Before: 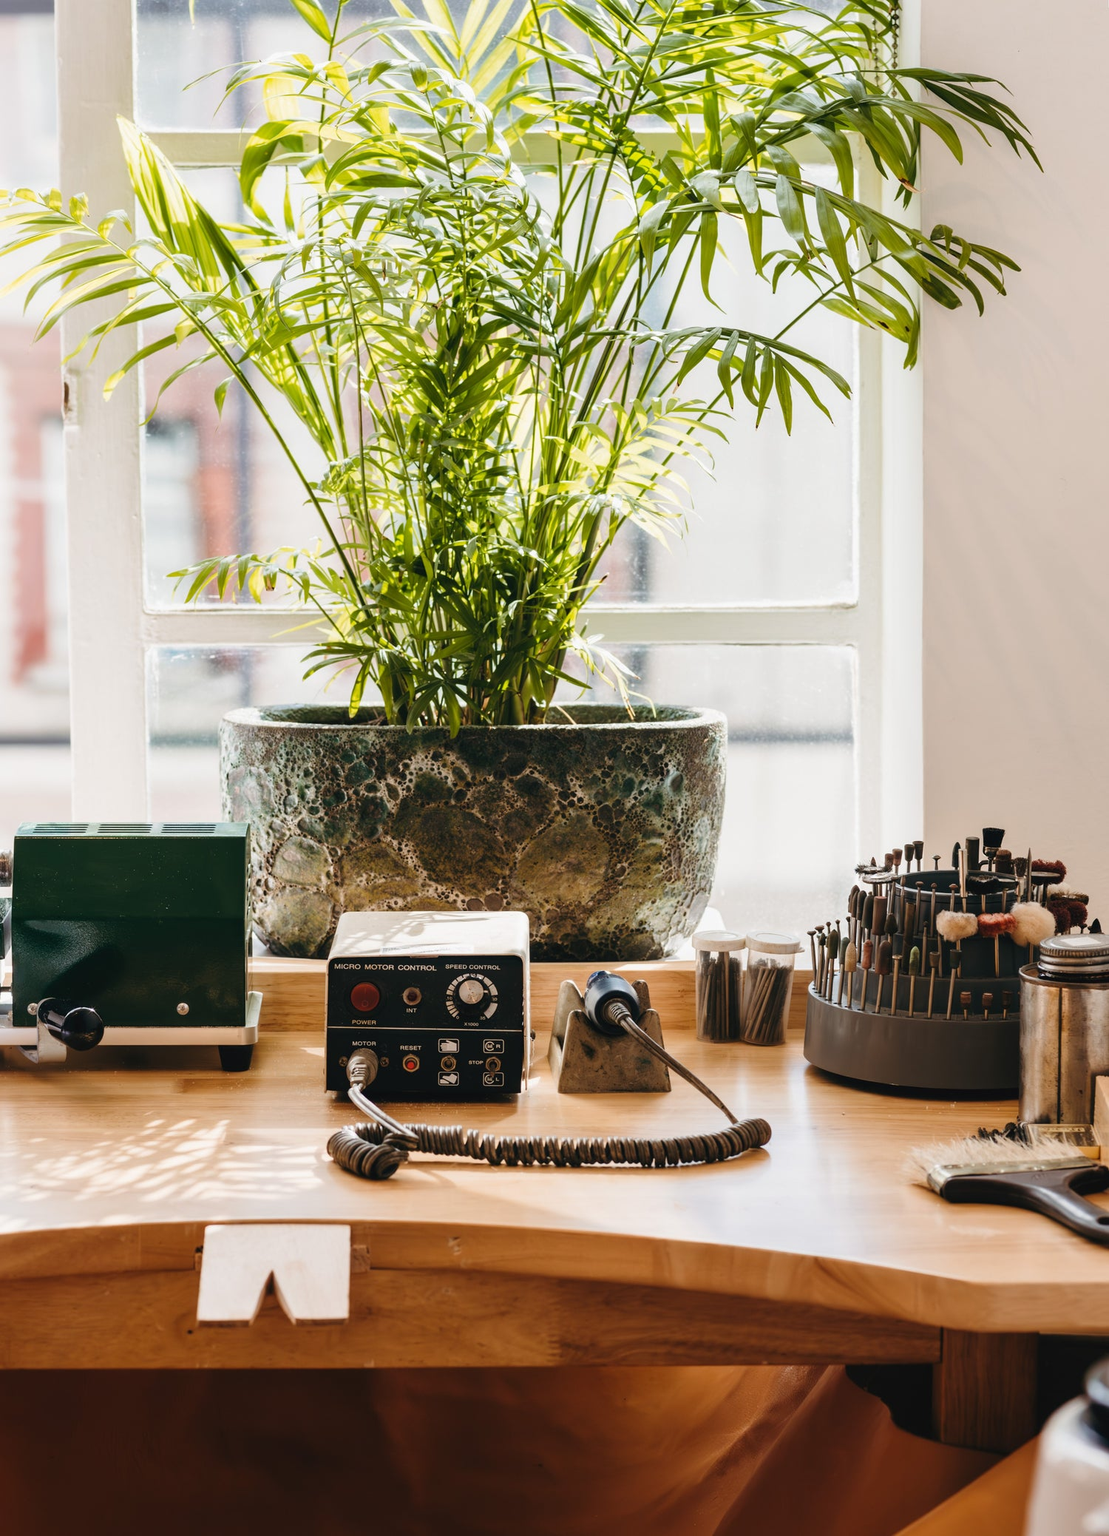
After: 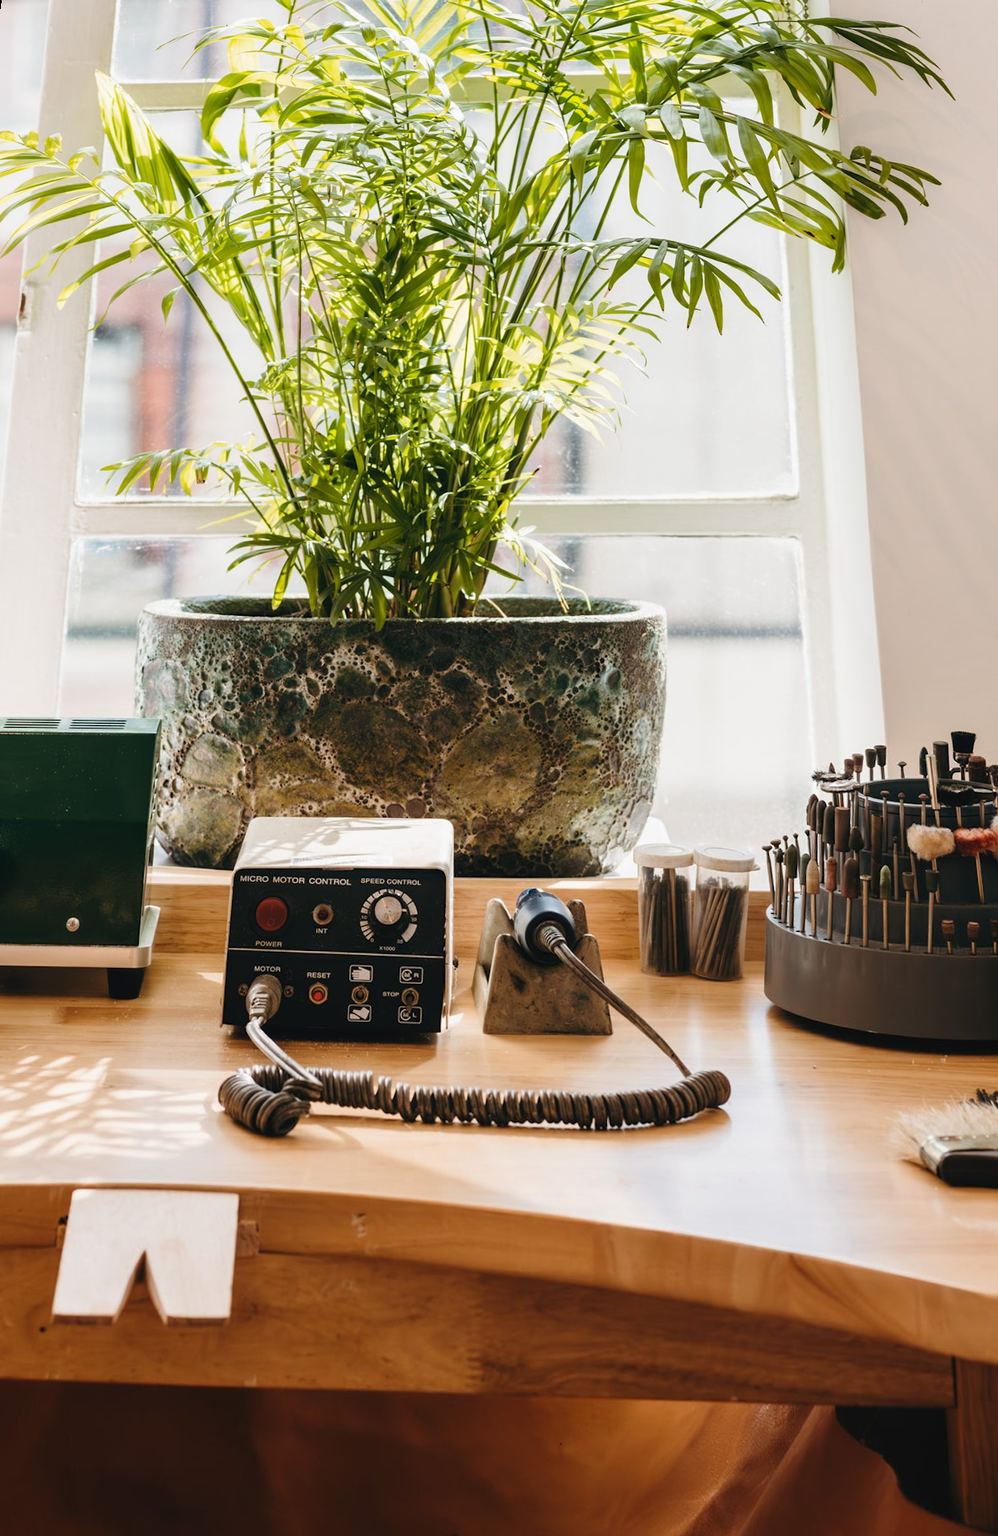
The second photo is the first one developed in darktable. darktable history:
rotate and perspective: rotation 0.72°, lens shift (vertical) -0.352, lens shift (horizontal) -0.051, crop left 0.152, crop right 0.859, crop top 0.019, crop bottom 0.964
crop: top 0.448%, right 0.264%, bottom 5.045%
